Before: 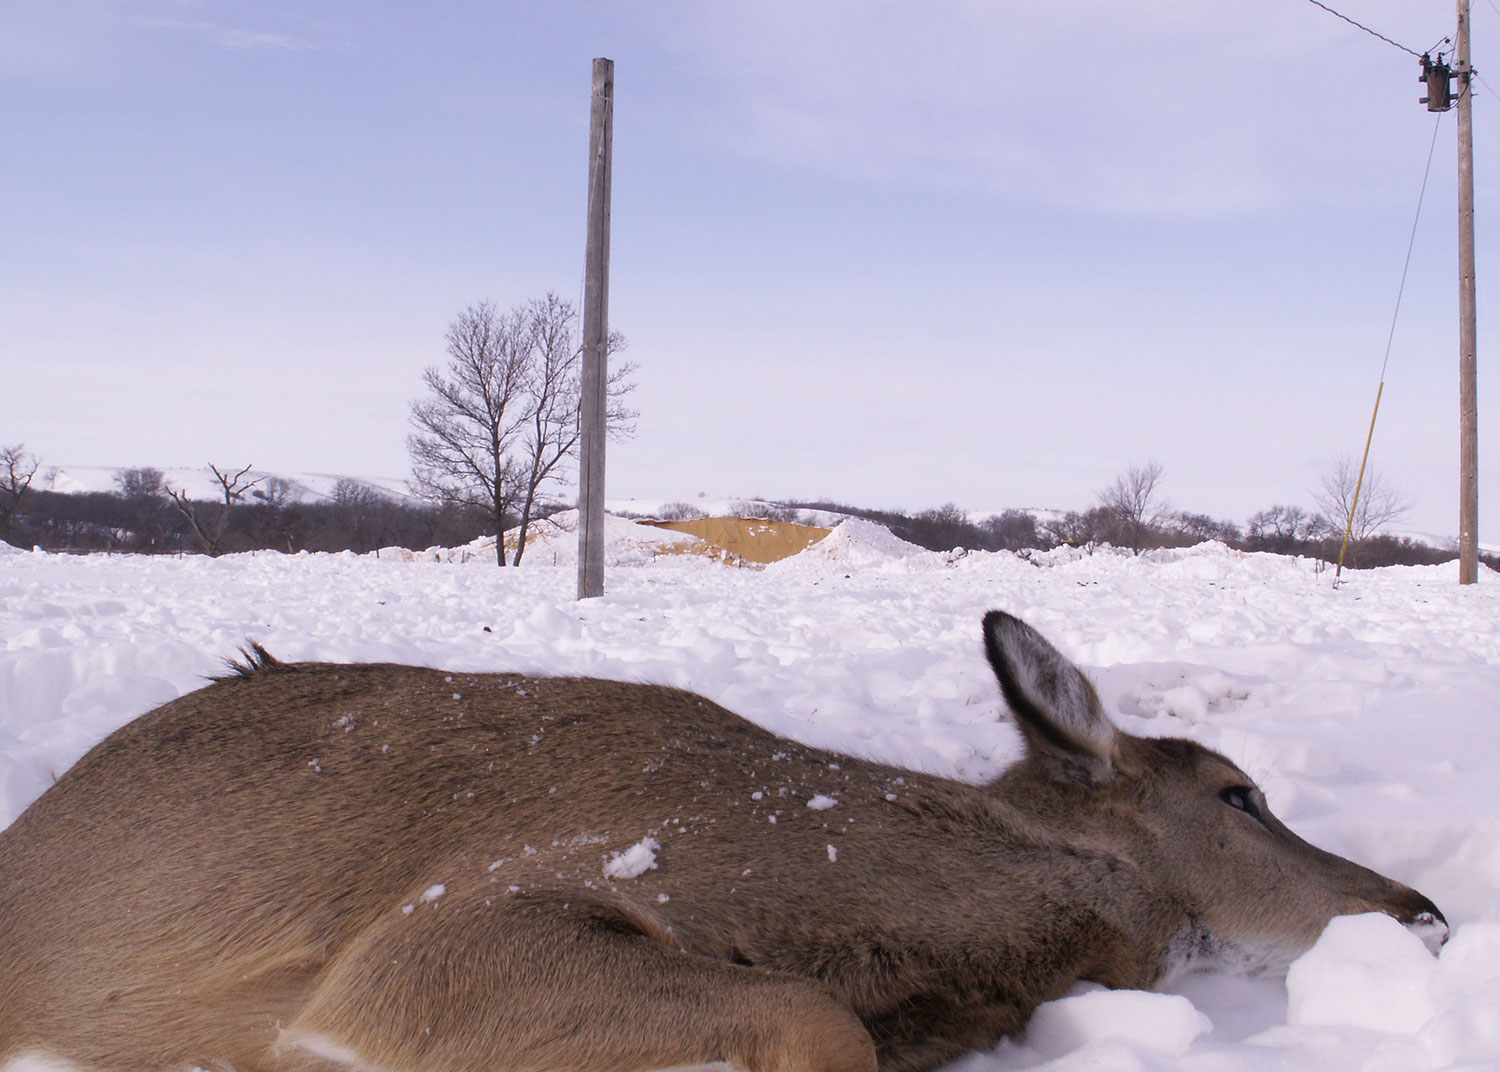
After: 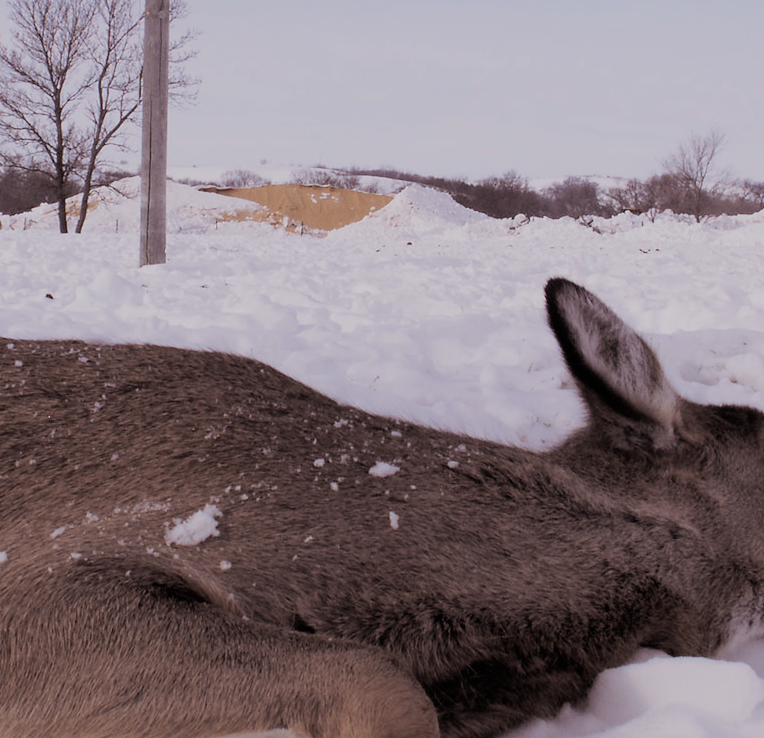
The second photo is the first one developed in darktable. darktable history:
crop and rotate: left 29.237%, top 31.152%, right 19.807%
split-toning: shadows › saturation 0.2
filmic rgb: black relative exposure -7.15 EV, white relative exposure 5.36 EV, hardness 3.02
